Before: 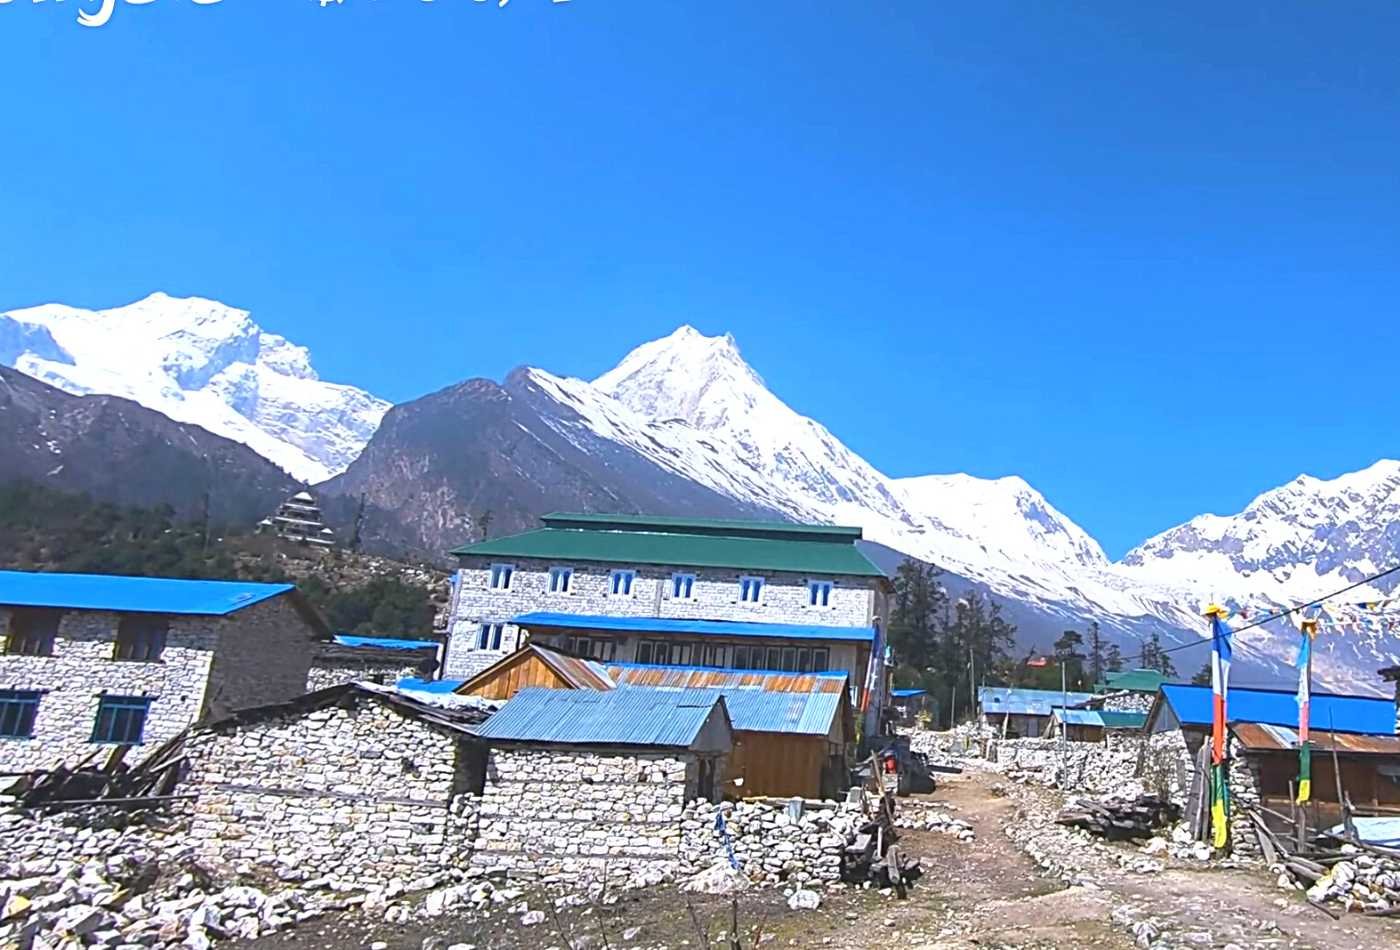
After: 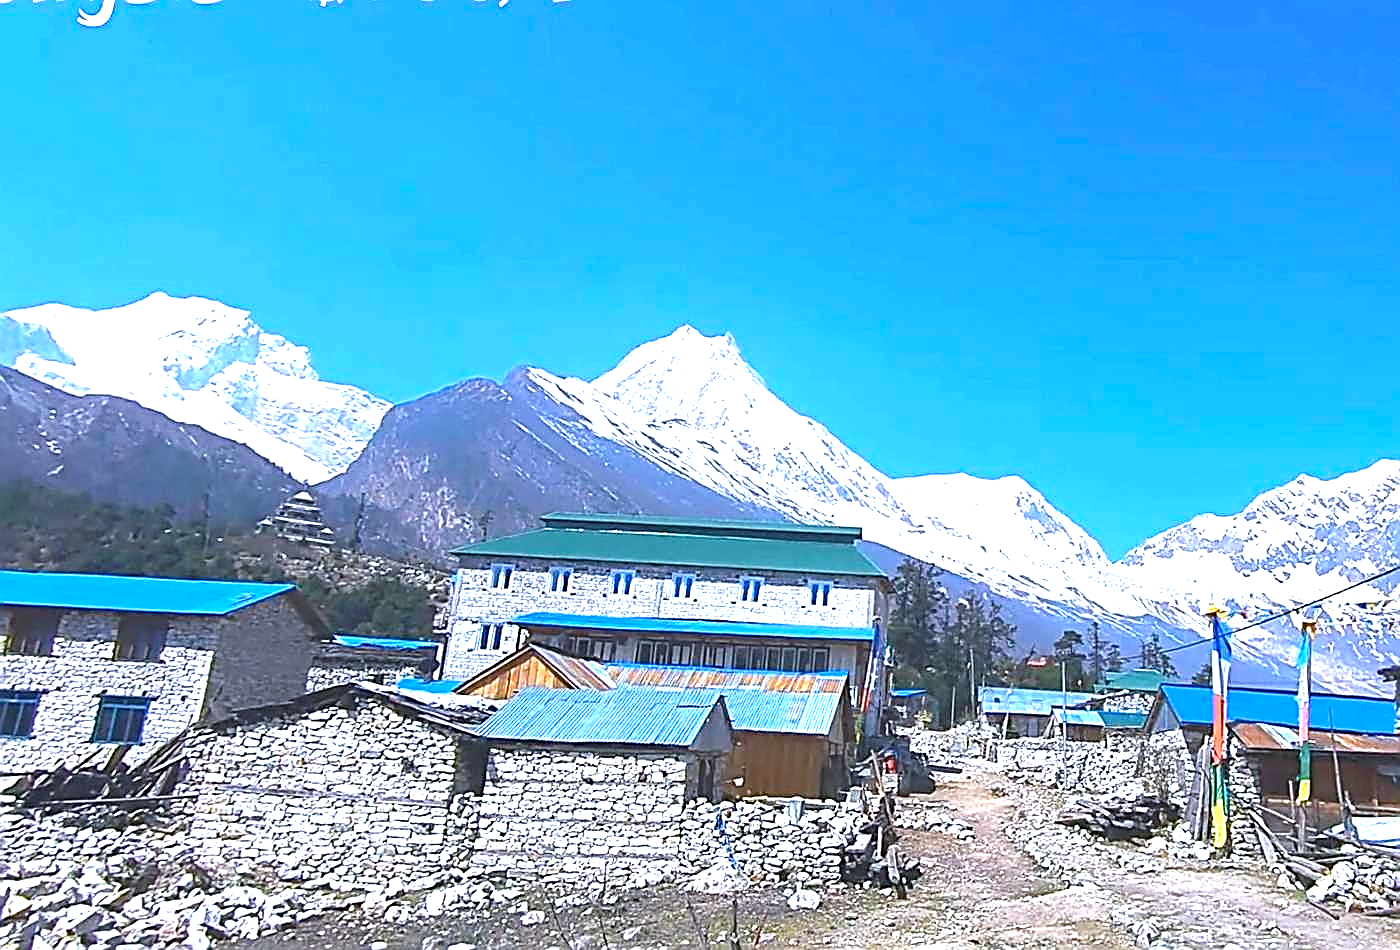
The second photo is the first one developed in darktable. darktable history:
sharpen: radius 1.4, amount 1.25, threshold 0.7
exposure: black level correction 0, exposure 0.7 EV, compensate exposure bias true, compensate highlight preservation false
color calibration: x 0.367, y 0.376, temperature 4372.25 K
